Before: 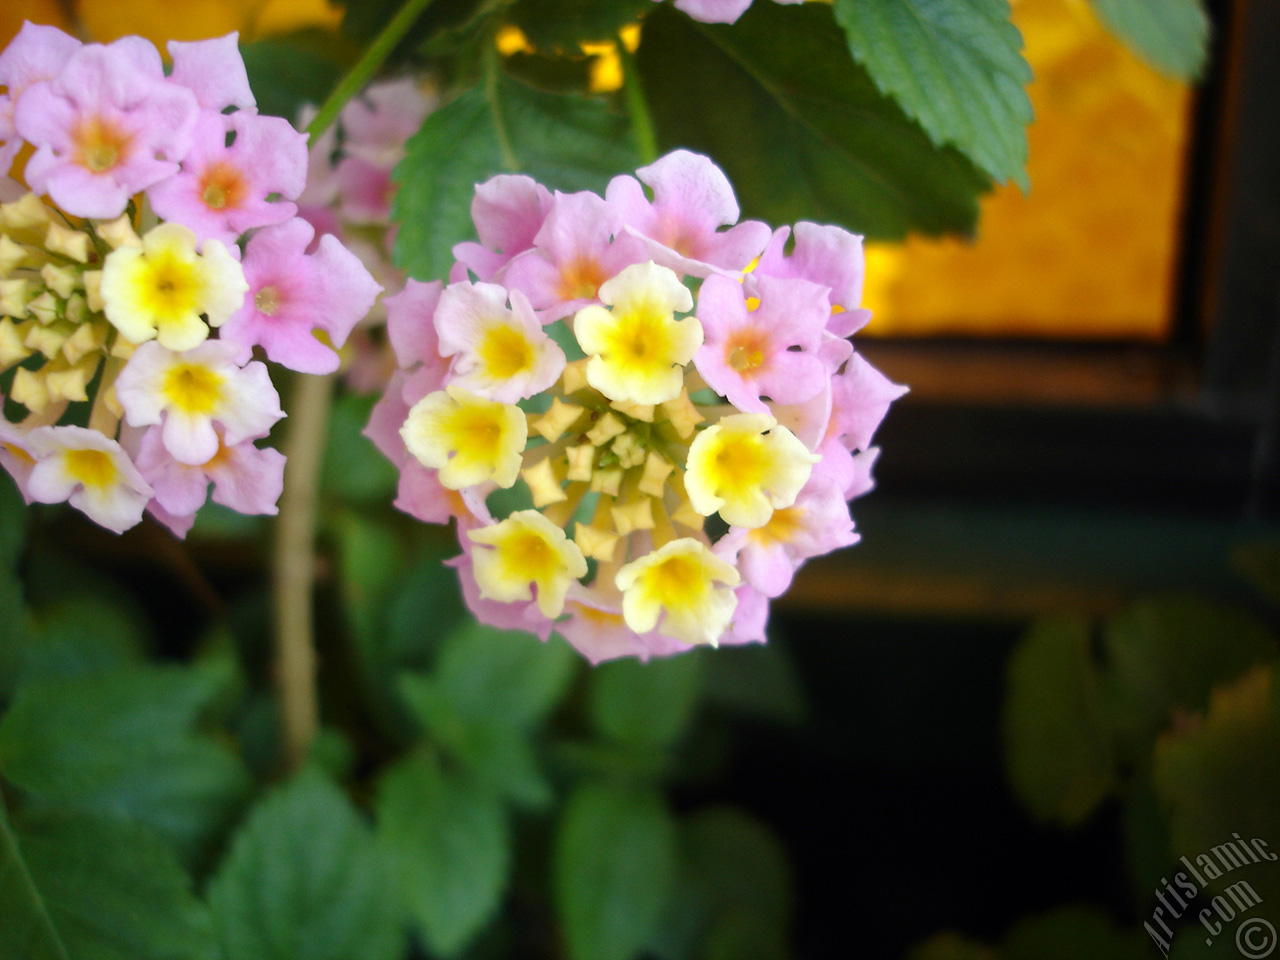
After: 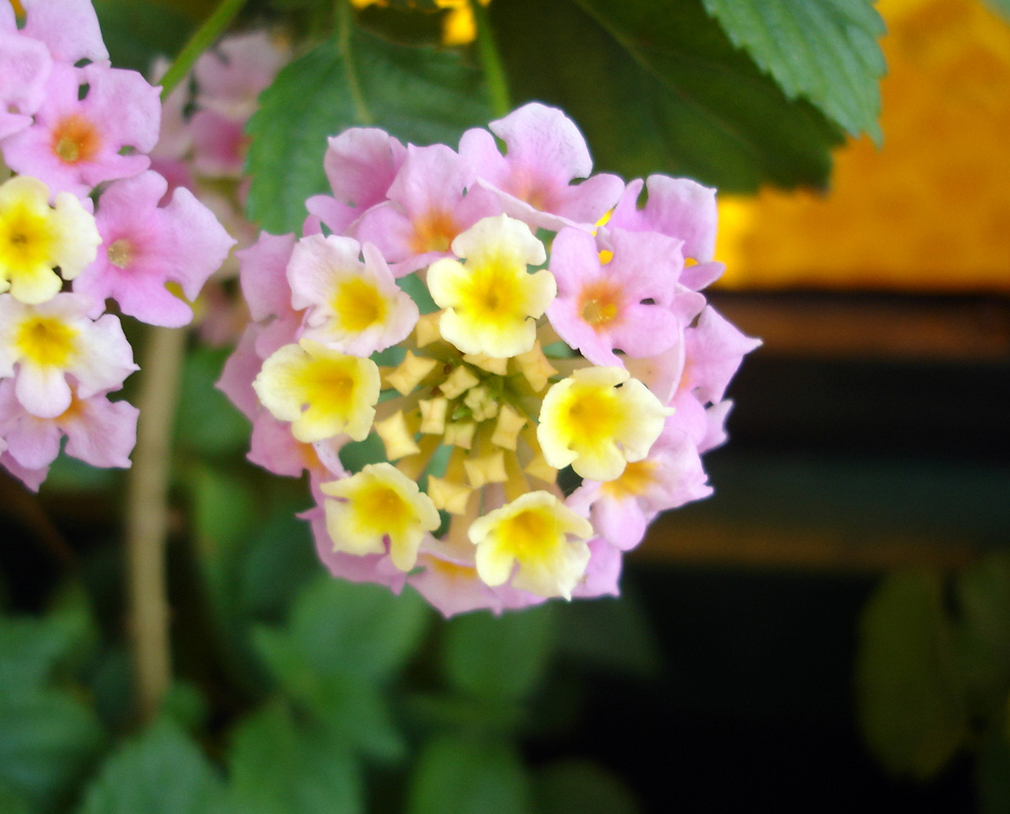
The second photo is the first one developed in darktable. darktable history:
crop: left 11.52%, top 4.909%, right 9.574%, bottom 10.227%
